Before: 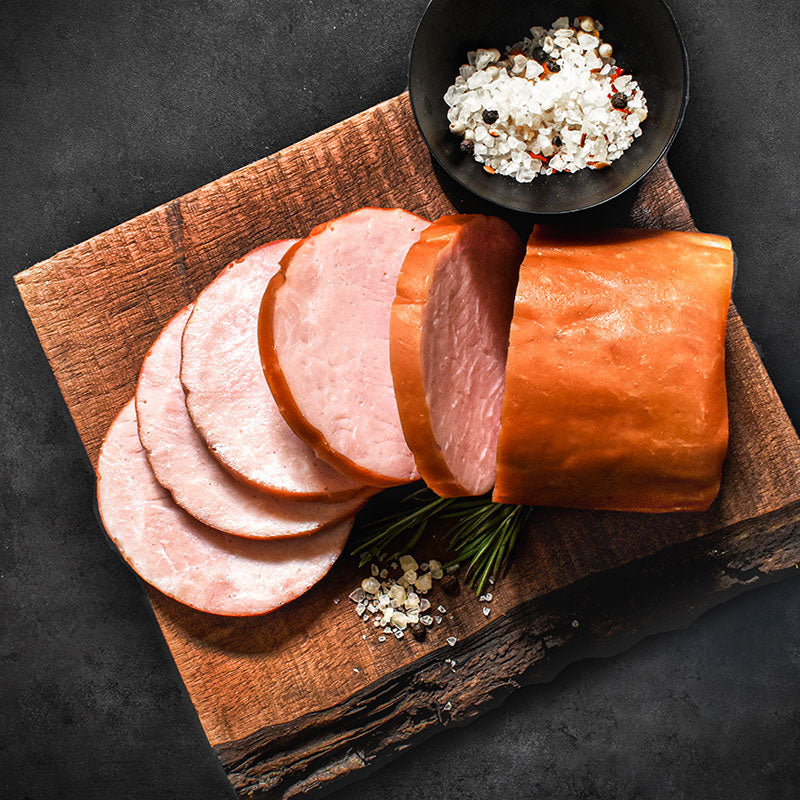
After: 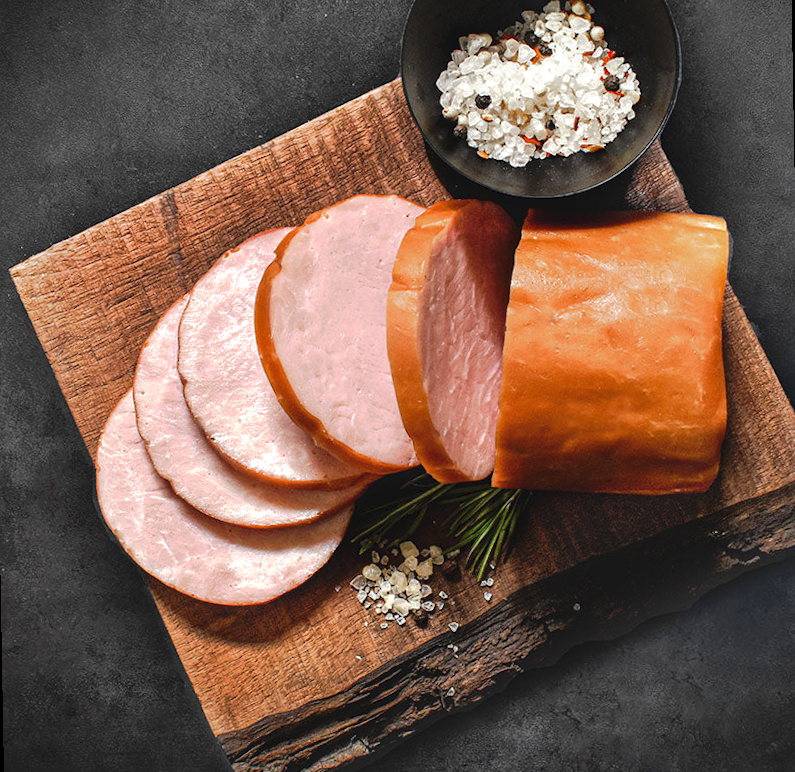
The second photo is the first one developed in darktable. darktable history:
rotate and perspective: rotation -1°, crop left 0.011, crop right 0.989, crop top 0.025, crop bottom 0.975
tone curve: curves: ch0 [(0, 0) (0.003, 0.048) (0.011, 0.055) (0.025, 0.065) (0.044, 0.089) (0.069, 0.111) (0.1, 0.132) (0.136, 0.163) (0.177, 0.21) (0.224, 0.259) (0.277, 0.323) (0.335, 0.385) (0.399, 0.442) (0.468, 0.508) (0.543, 0.578) (0.623, 0.648) (0.709, 0.716) (0.801, 0.781) (0.898, 0.845) (1, 1)], preserve colors none
exposure: exposure 0.078 EV, compensate highlight preservation false
